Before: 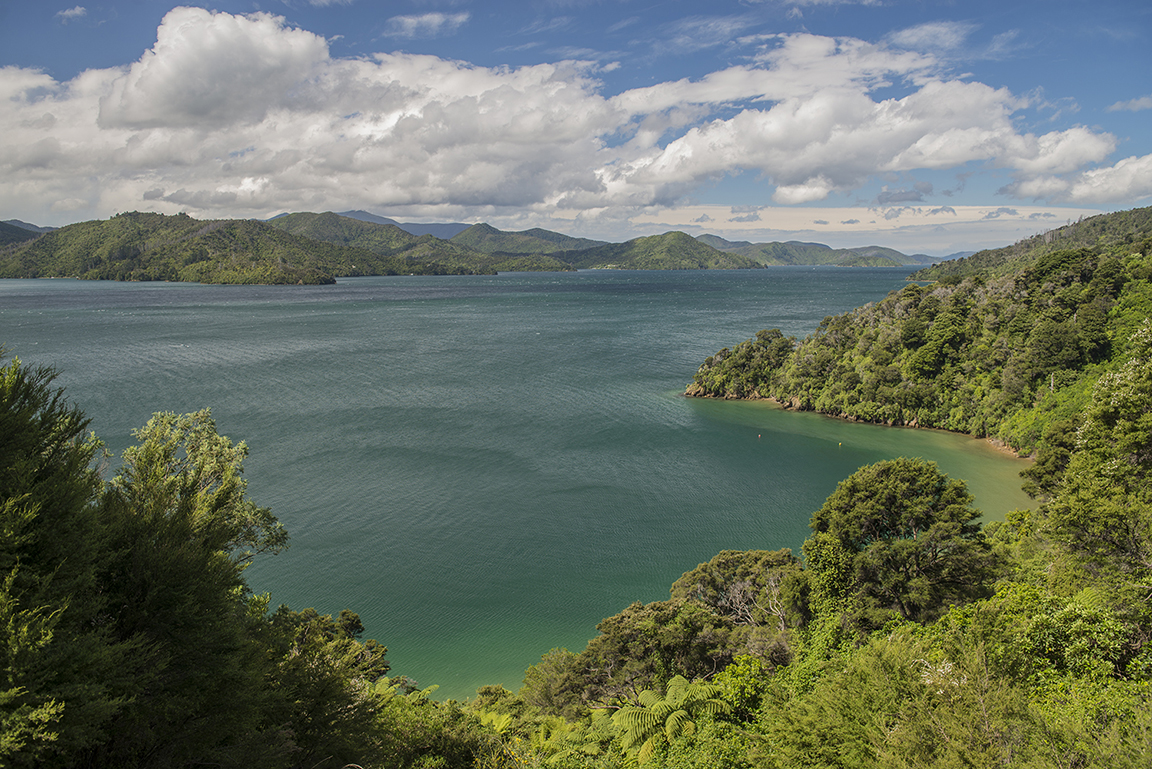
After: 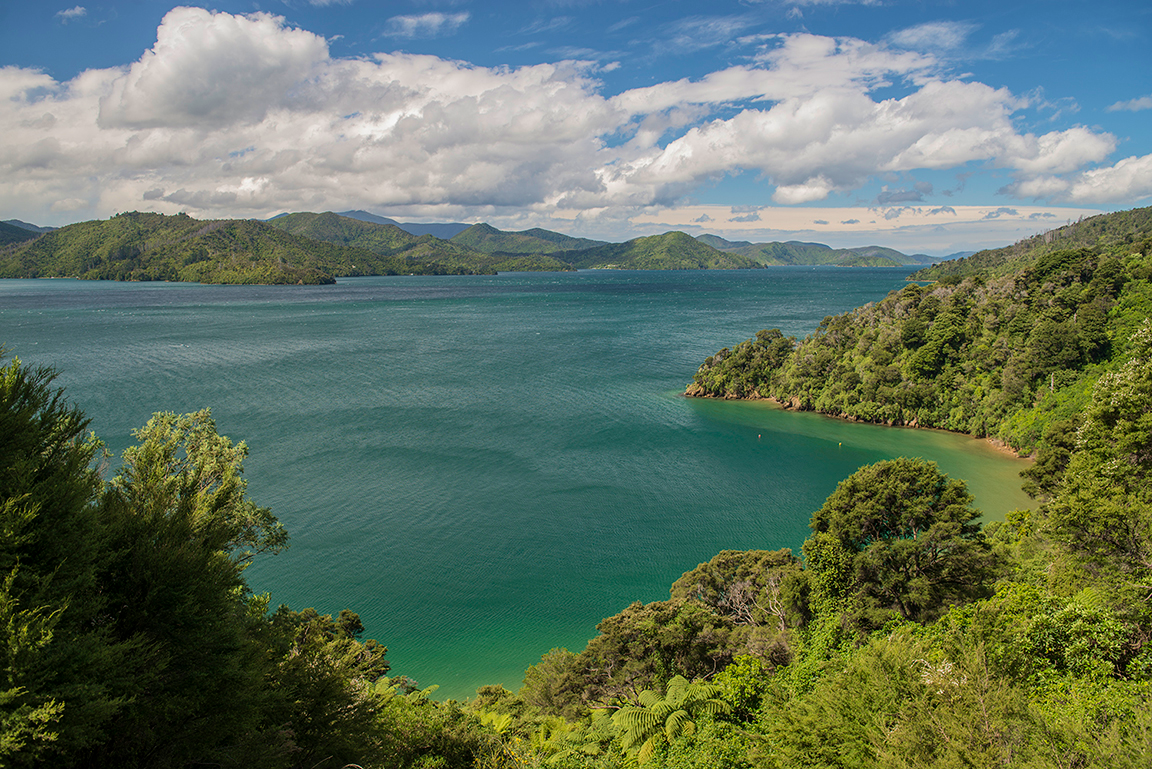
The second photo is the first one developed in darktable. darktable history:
base curve: preserve colors none
velvia: on, module defaults
tone equalizer: on, module defaults
